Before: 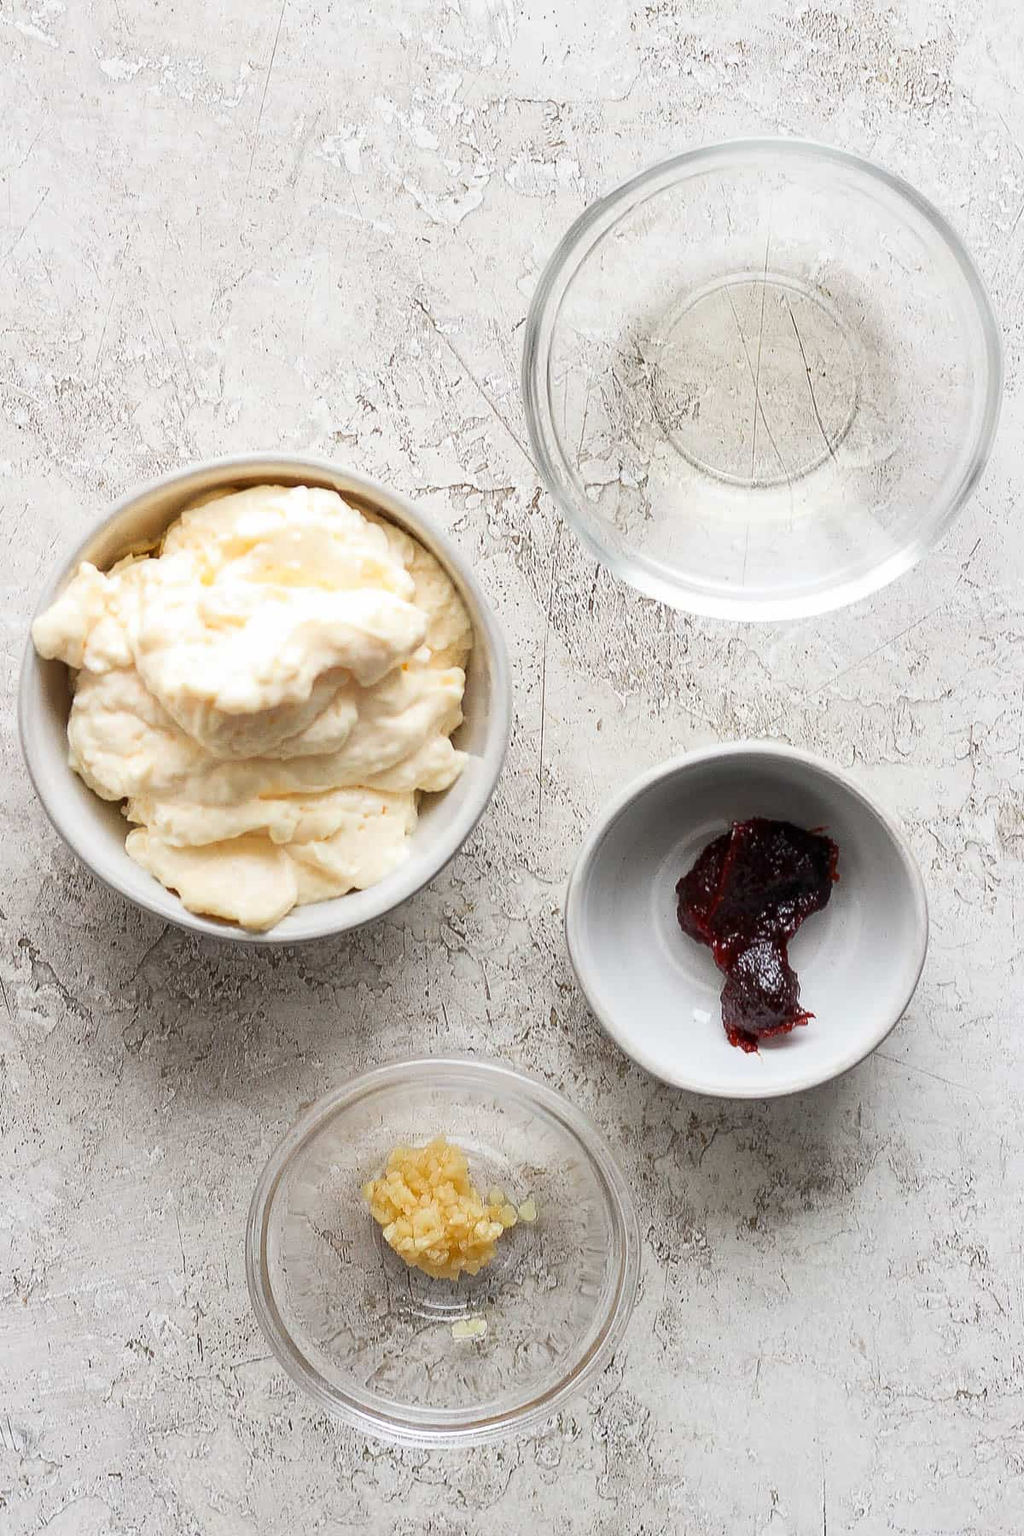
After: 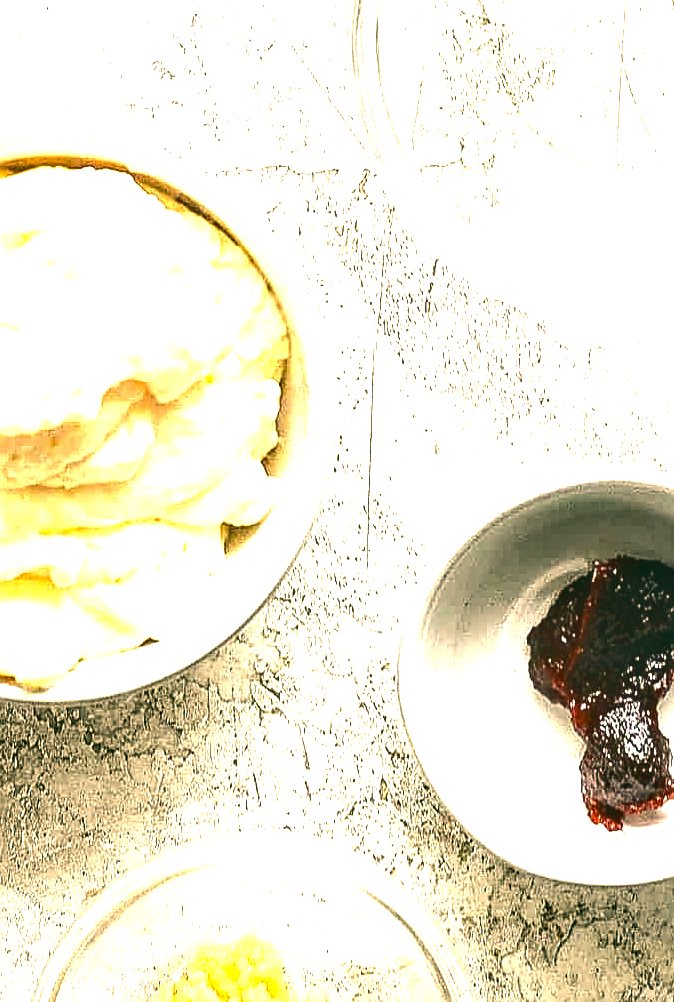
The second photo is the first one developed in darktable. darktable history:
crop and rotate: left 22.159%, top 22.362%, right 21.653%, bottom 21.946%
exposure: exposure 1.204 EV, compensate exposure bias true, compensate highlight preservation false
contrast brightness saturation: contrast 0.068, brightness -0.128, saturation 0.065
sharpen: on, module defaults
color correction: highlights a* 5.23, highlights b* 23.68, shadows a* -15.7, shadows b* 3.8
tone equalizer: -8 EV -0.787 EV, -7 EV -0.731 EV, -6 EV -0.574 EV, -5 EV -0.422 EV, -3 EV 0.387 EV, -2 EV 0.6 EV, -1 EV 0.677 EV, +0 EV 0.74 EV, edges refinement/feathering 500, mask exposure compensation -1.57 EV, preserve details no
local contrast: highlights 41%, shadows 61%, detail 136%, midtone range 0.521
